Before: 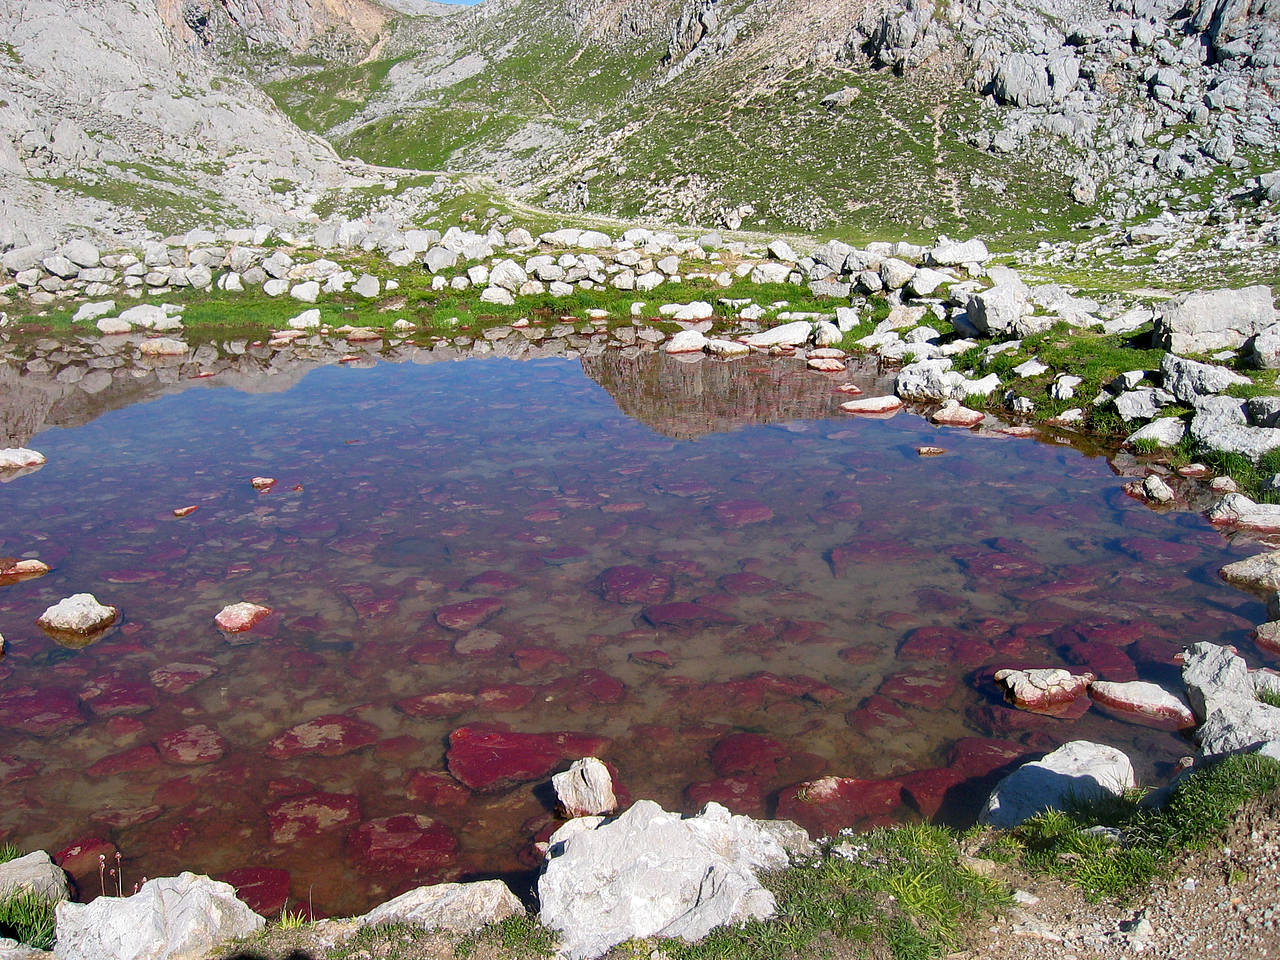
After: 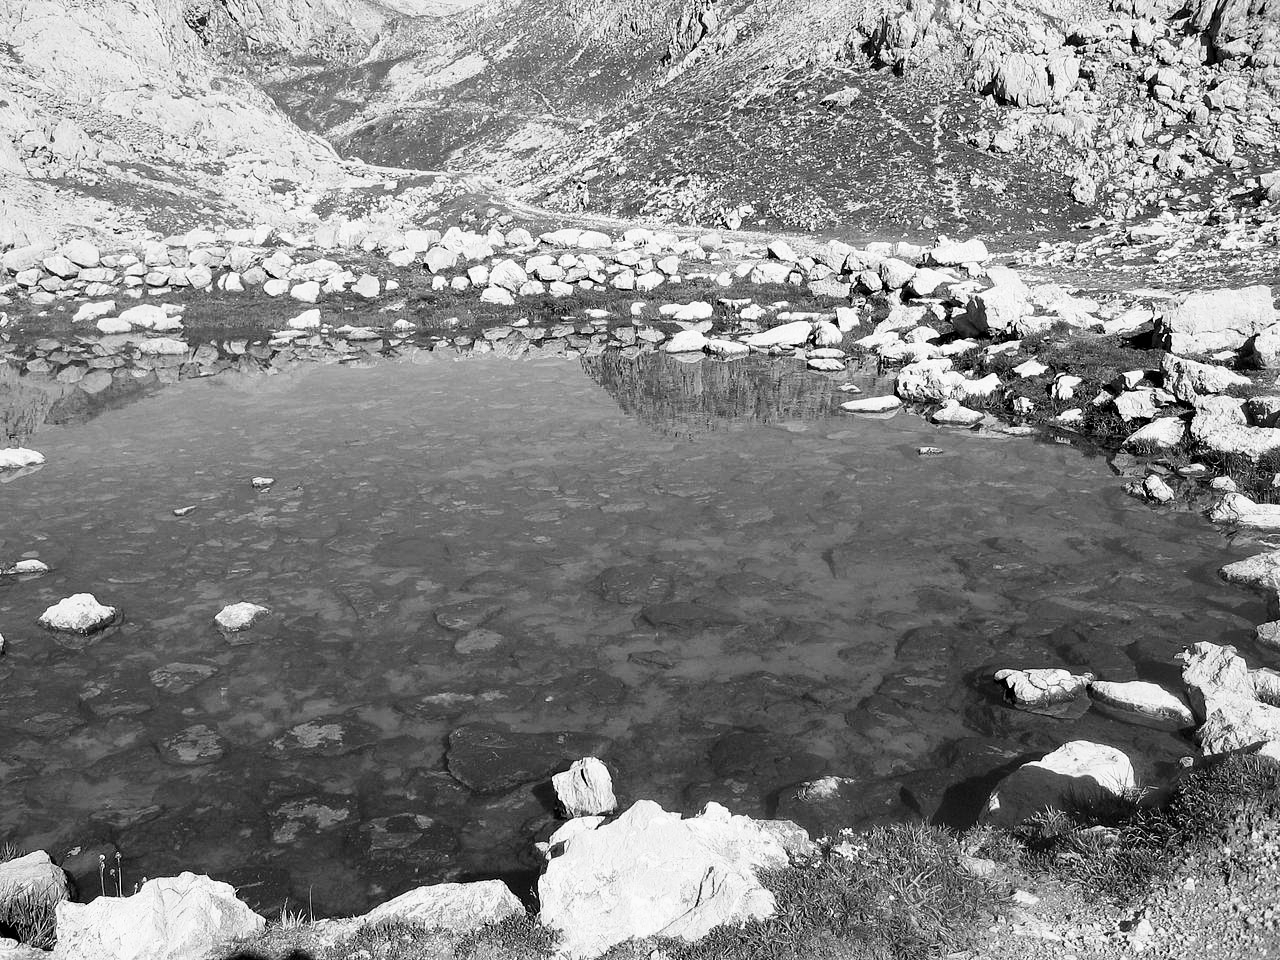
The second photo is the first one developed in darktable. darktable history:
tone curve: curves: ch0 [(0, 0) (0.003, 0.003) (0.011, 0.011) (0.025, 0.025) (0.044, 0.044) (0.069, 0.068) (0.1, 0.098) (0.136, 0.134) (0.177, 0.175) (0.224, 0.221) (0.277, 0.273) (0.335, 0.331) (0.399, 0.393) (0.468, 0.462) (0.543, 0.549) (0.623, 0.628) (0.709, 0.713) (0.801, 0.803) (0.898, 0.899) (1, 1)], preserve colors none
color look up table: target L [98.62, 98.62, 97.58, 93.05, 93.05, 93.05, 83.84, 74.78, 79.88, 57.48, 63.6, 59.79, 54.37, 31.89, 12.25, 200, 88.47, 70.36, 74.05, 71.47, 72.21, 69.24, 67.75, 58.64, 45.63, 42.78, 34.03, 10.27, 12.74, 98.62, 93.75, 90.94, 93.75, 85.63, 69.98, 91.29, 85.63, 50.83, 45.63, 21.25, 45.22, 16.11, 98.27, 90.59, 77.34, 64.74, 47.64, 30.16, 3.321], target a [0 ×42, 0.001, 0 ×6], target b [0 ×49], num patches 49
